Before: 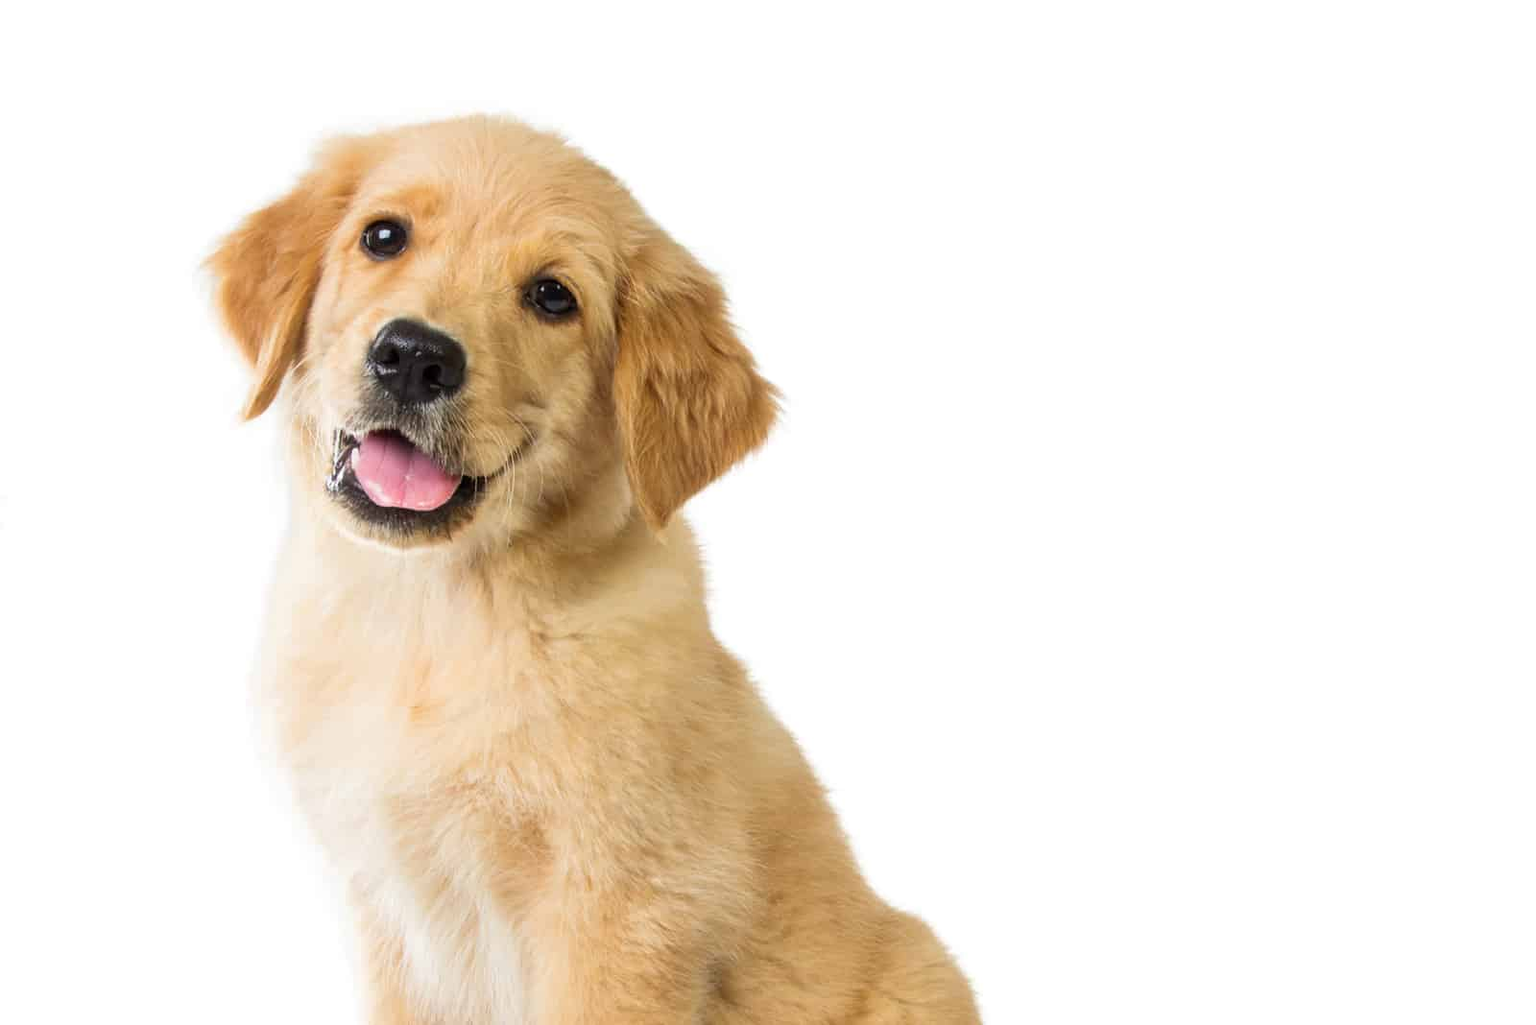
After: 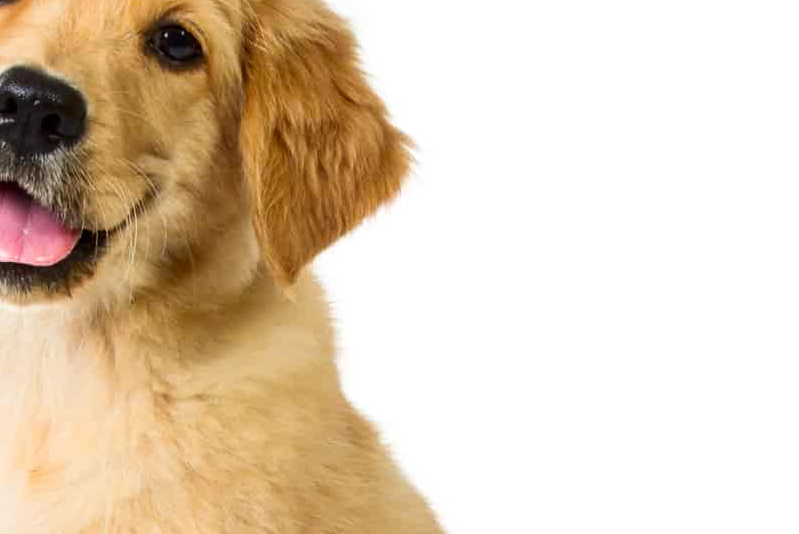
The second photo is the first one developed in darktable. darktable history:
crop: left 25%, top 25%, right 25%, bottom 25%
contrast brightness saturation: contrast 0.13, brightness -0.05, saturation 0.16
